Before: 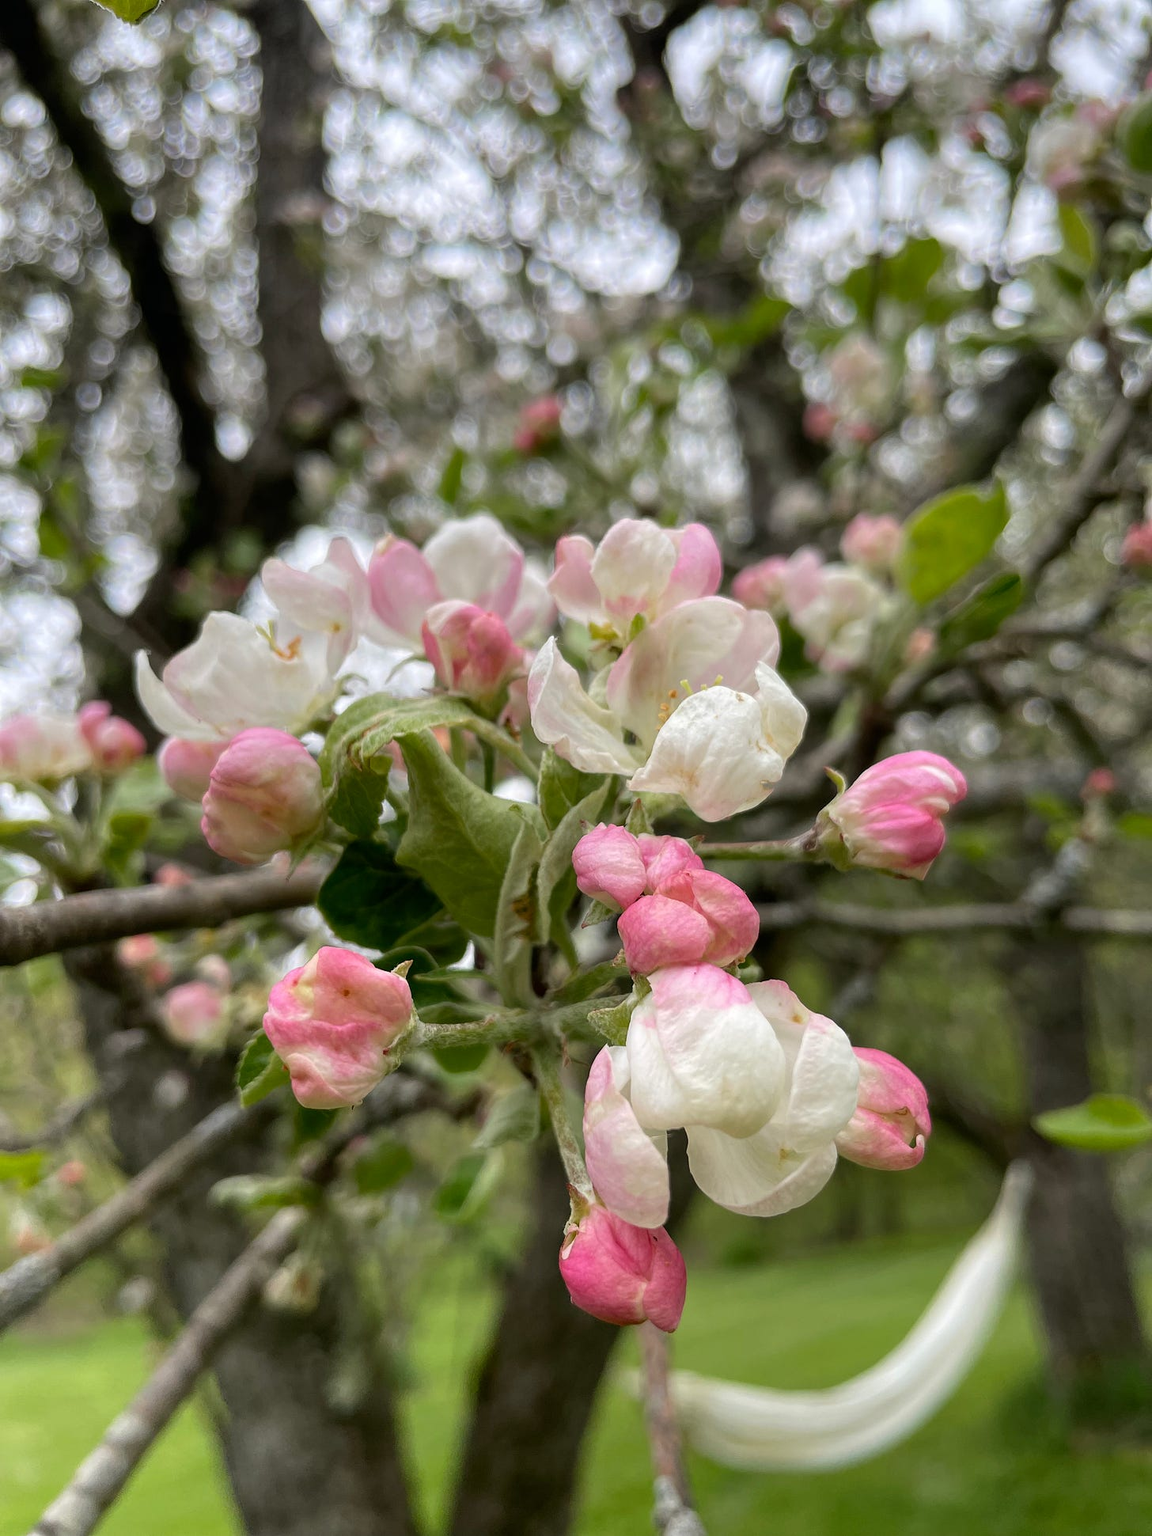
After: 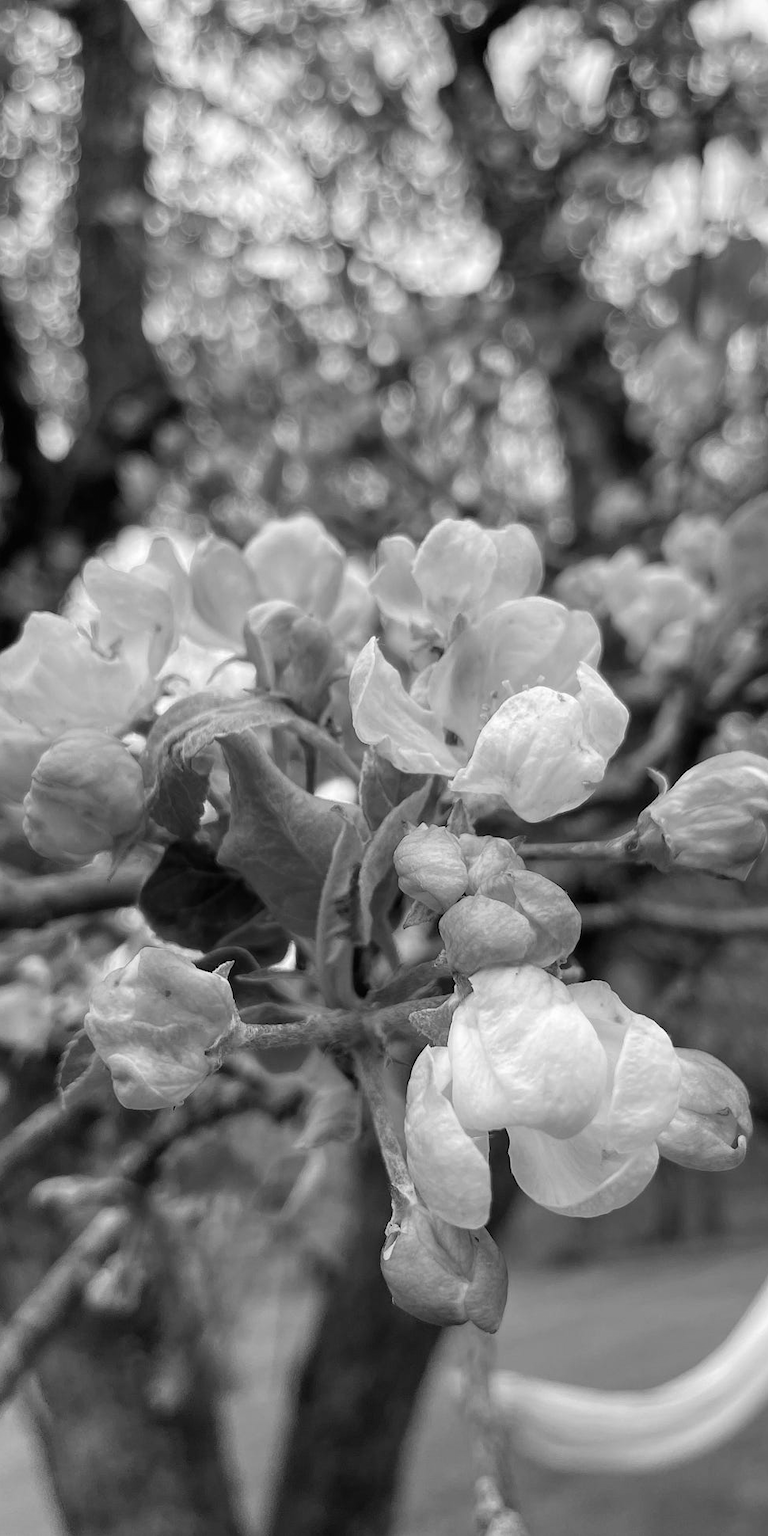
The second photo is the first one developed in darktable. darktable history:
crop and rotate: left 15.546%, right 17.787%
monochrome: a 16.01, b -2.65, highlights 0.52
